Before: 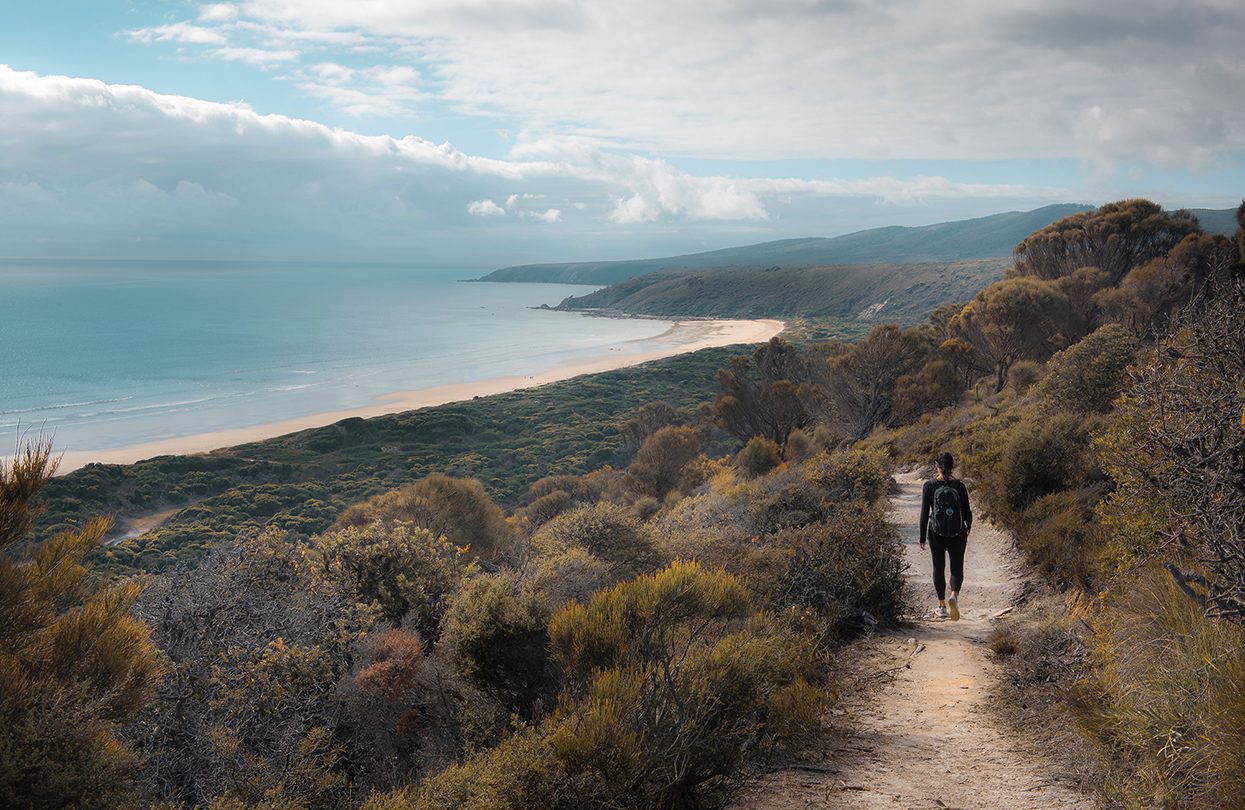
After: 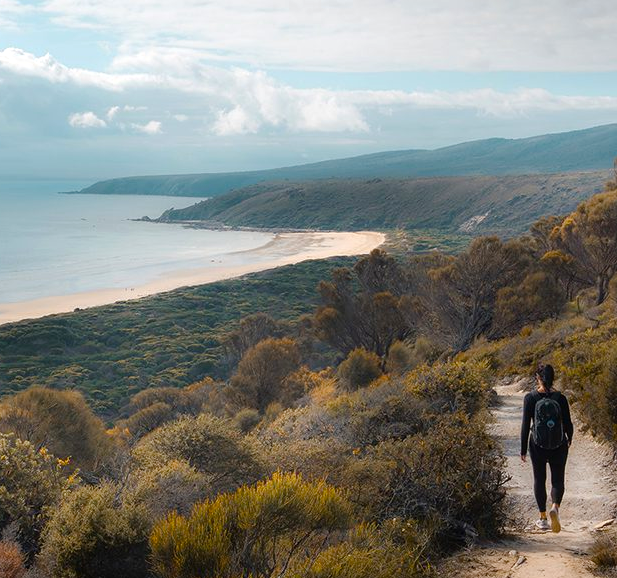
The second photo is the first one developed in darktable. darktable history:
color balance rgb: linear chroma grading › shadows 32%, linear chroma grading › global chroma -2%, linear chroma grading › mid-tones 4%, perceptual saturation grading › global saturation -2%, perceptual saturation grading › highlights -8%, perceptual saturation grading › mid-tones 8%, perceptual saturation grading › shadows 4%, perceptual brilliance grading › highlights 8%, perceptual brilliance grading › mid-tones 4%, perceptual brilliance grading › shadows 2%, global vibrance 16%, saturation formula JzAzBz (2021)
crop: left 32.075%, top 10.976%, right 18.355%, bottom 17.596%
